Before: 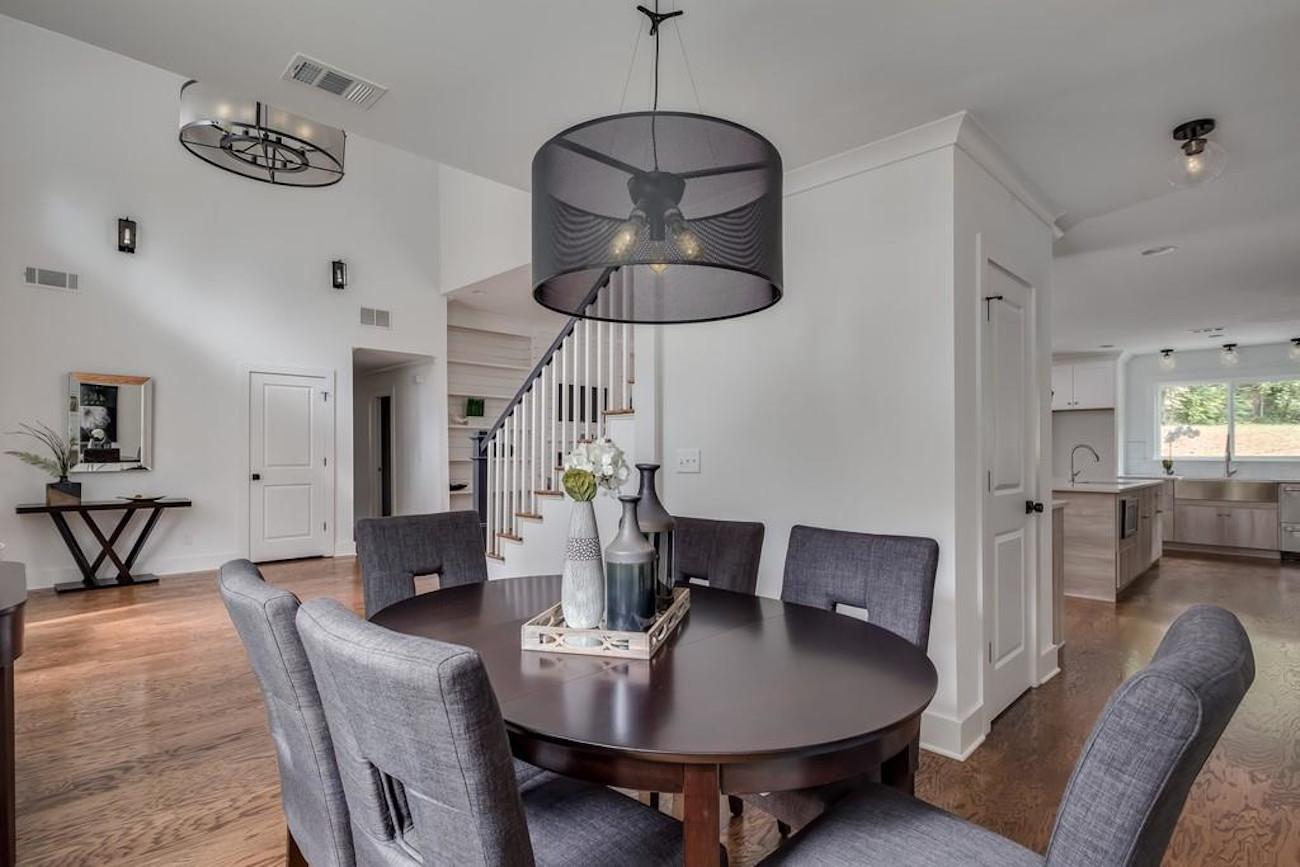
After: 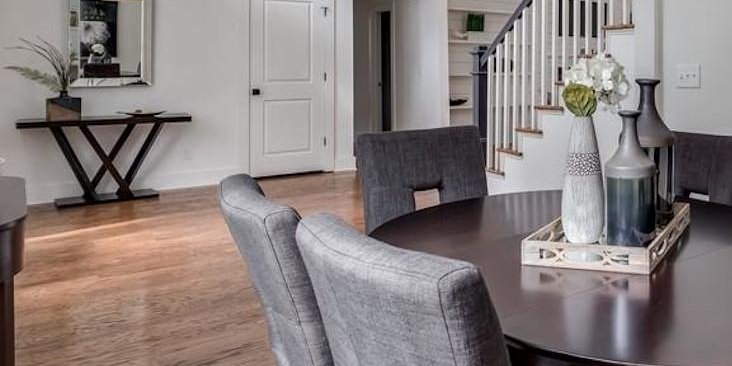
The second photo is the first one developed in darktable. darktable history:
crop: top 44.511%, right 43.689%, bottom 13.264%
local contrast: mode bilateral grid, contrast 19, coarseness 49, detail 119%, midtone range 0.2
